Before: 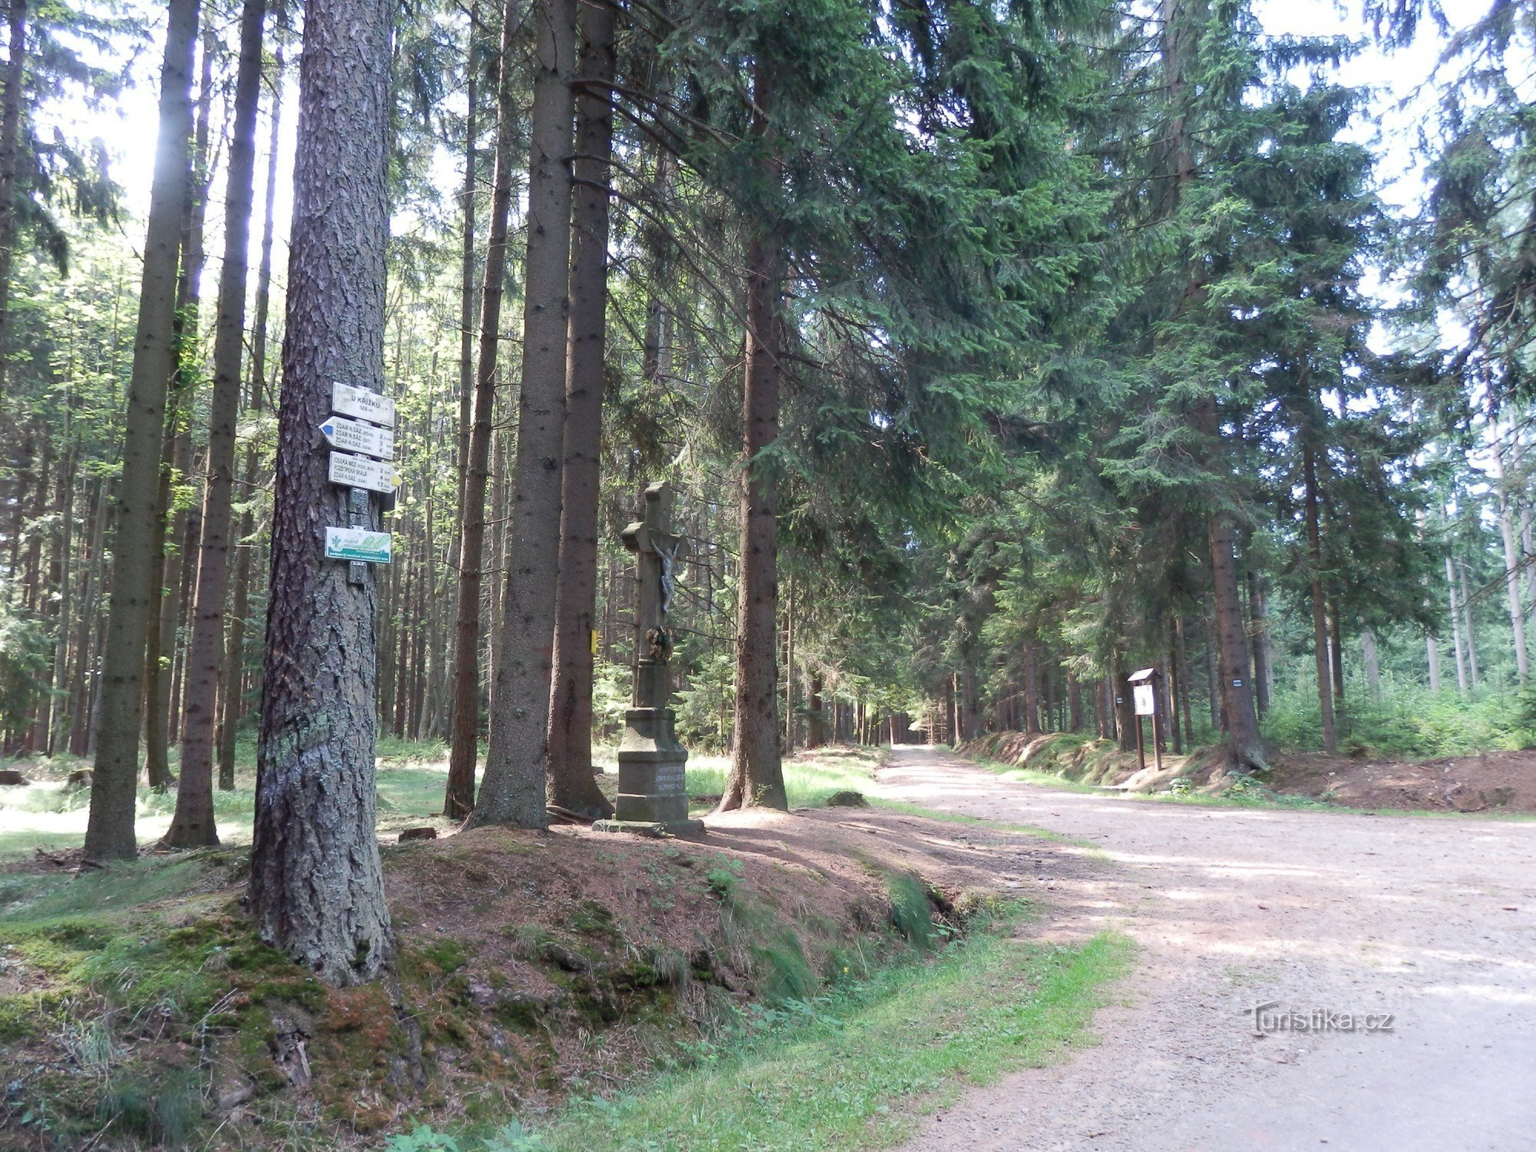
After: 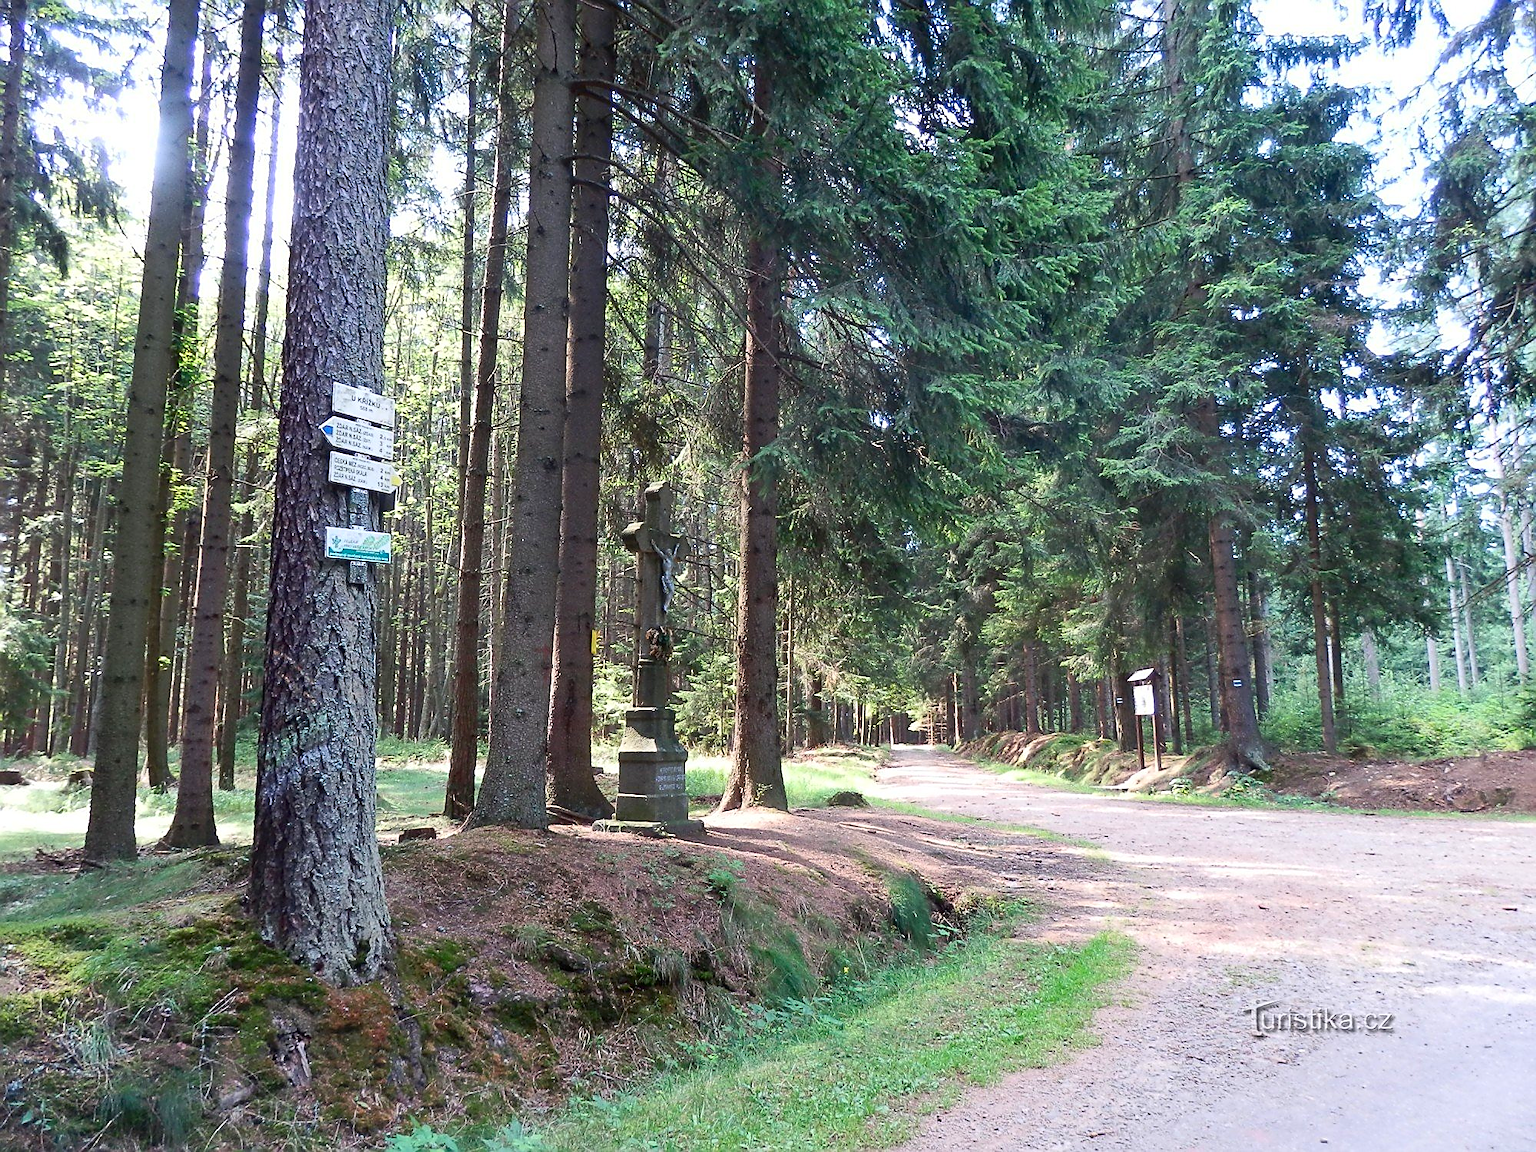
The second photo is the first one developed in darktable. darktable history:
contrast brightness saturation: contrast 0.167, saturation 0.323
shadows and highlights: shadows 36.87, highlights -28.12, soften with gaussian
sharpen: radius 1.426, amount 1.24, threshold 0.663
